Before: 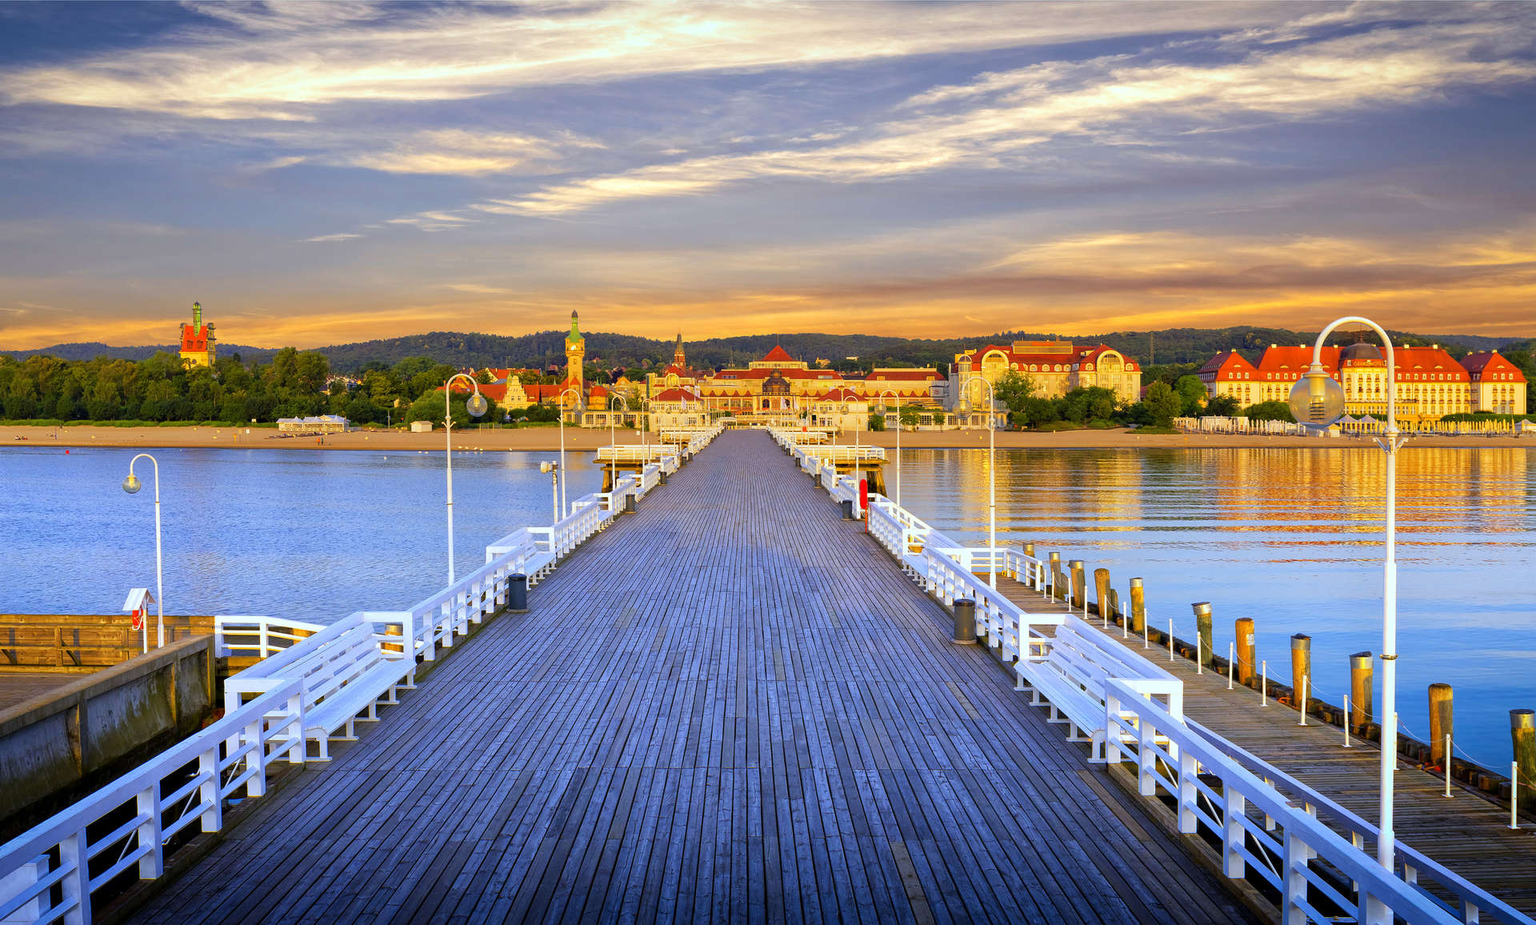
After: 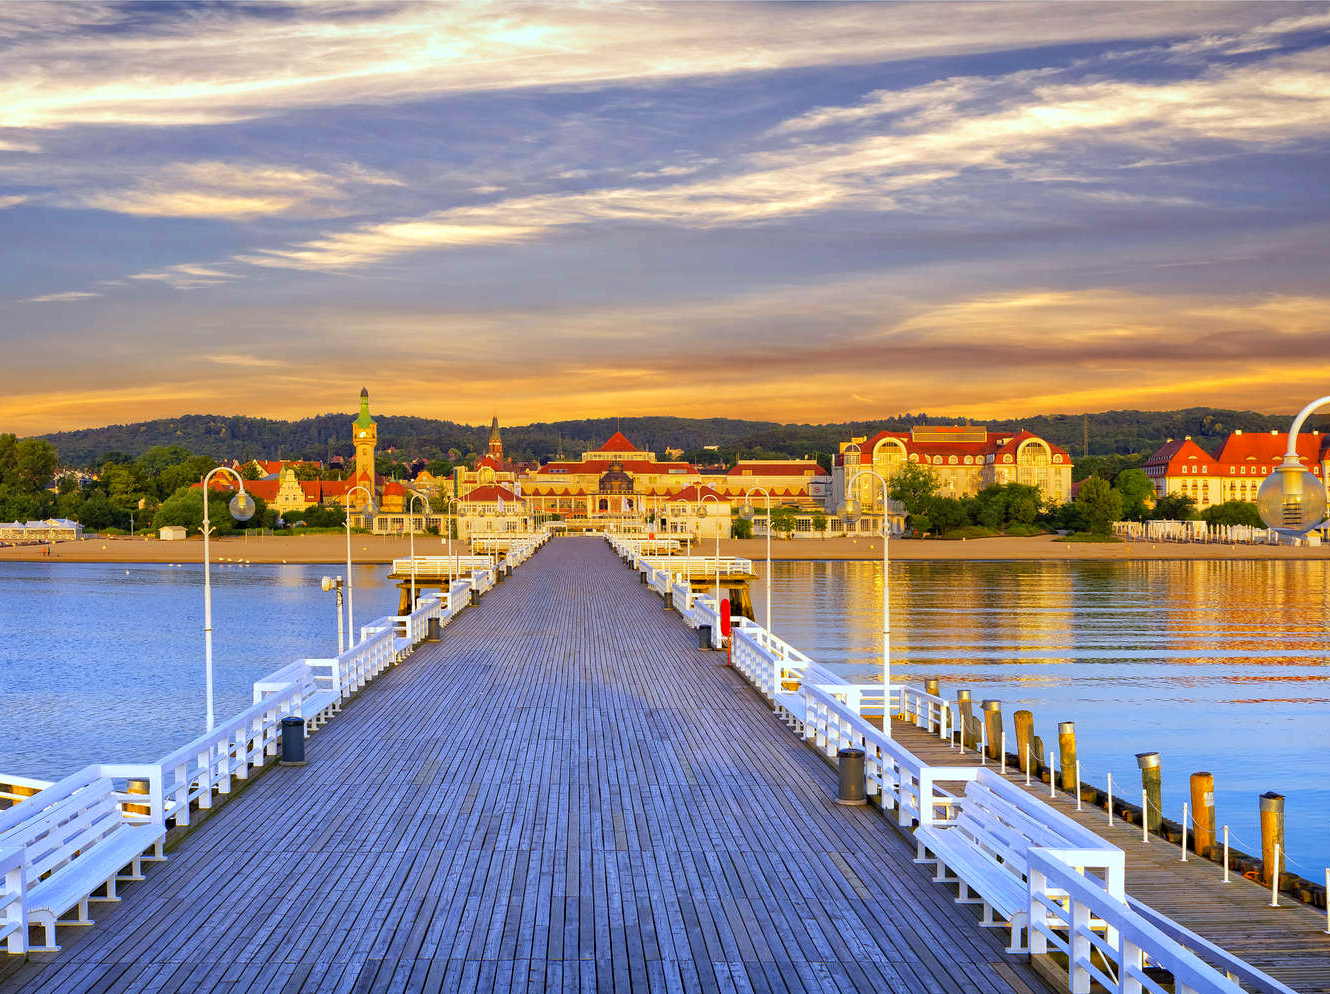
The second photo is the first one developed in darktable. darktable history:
crop: left 18.479%, right 12.2%, bottom 13.971%
haze removal: compatibility mode true, adaptive false
